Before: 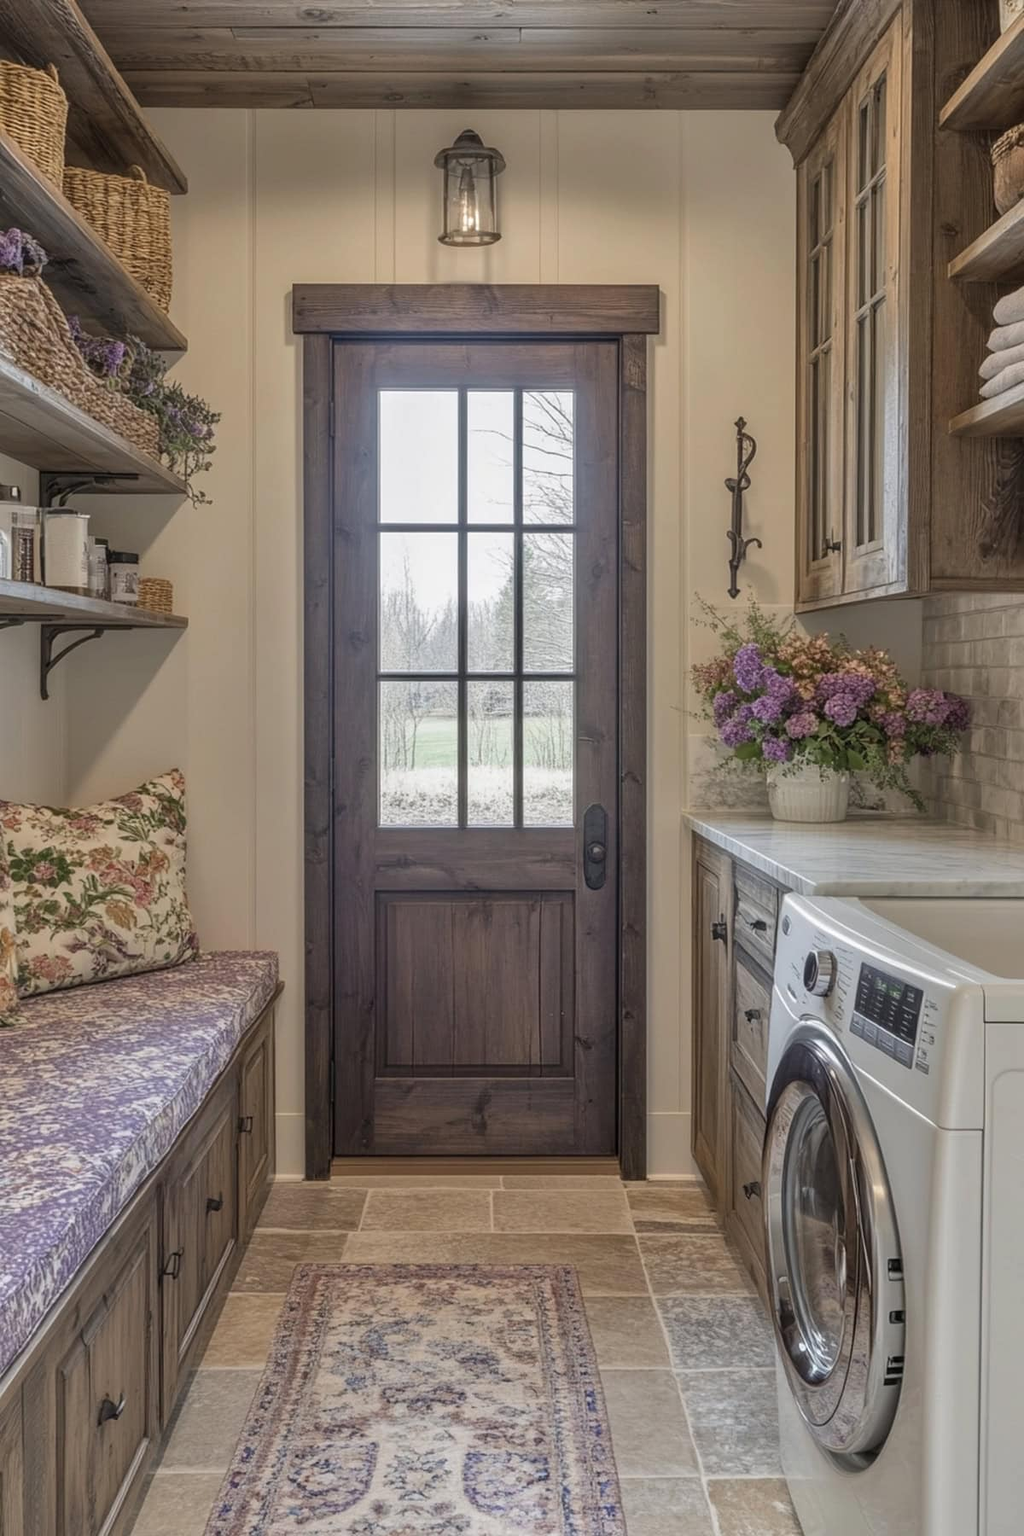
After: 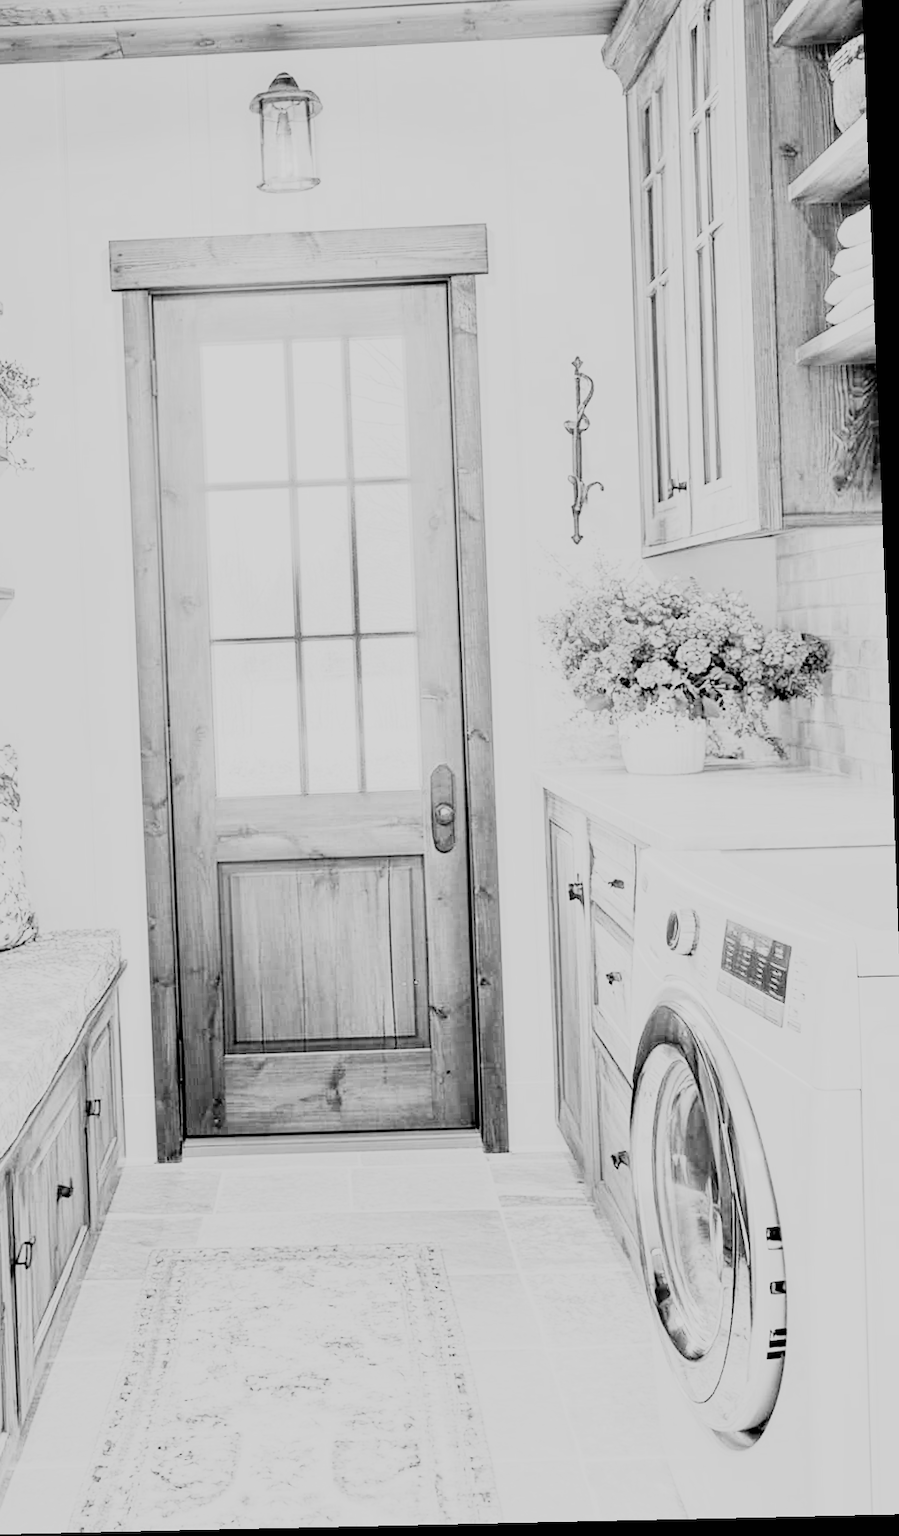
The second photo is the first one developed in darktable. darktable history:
exposure: black level correction 0, exposure 1.6 EV, compensate exposure bias true, compensate highlight preservation false
filmic rgb: black relative exposure -4.58 EV, white relative exposure 4.8 EV, threshold 3 EV, hardness 2.36, latitude 36.07%, contrast 1.048, highlights saturation mix 1.32%, shadows ↔ highlights balance 1.25%, color science v4 (2020), enable highlight reconstruction true
crop and rotate: left 17.959%, top 5.771%, right 1.742%
shadows and highlights: shadows 25, highlights -25
rgb curve: curves: ch0 [(0, 0) (0.21, 0.15) (0.24, 0.21) (0.5, 0.75) (0.75, 0.96) (0.89, 0.99) (1, 1)]; ch1 [(0, 0.02) (0.21, 0.13) (0.25, 0.2) (0.5, 0.67) (0.75, 0.9) (0.89, 0.97) (1, 1)]; ch2 [(0, 0.02) (0.21, 0.13) (0.25, 0.2) (0.5, 0.67) (0.75, 0.9) (0.89, 0.97) (1, 1)], compensate middle gray true
rotate and perspective: rotation -2.22°, lens shift (horizontal) -0.022, automatic cropping off
monochrome: on, module defaults
